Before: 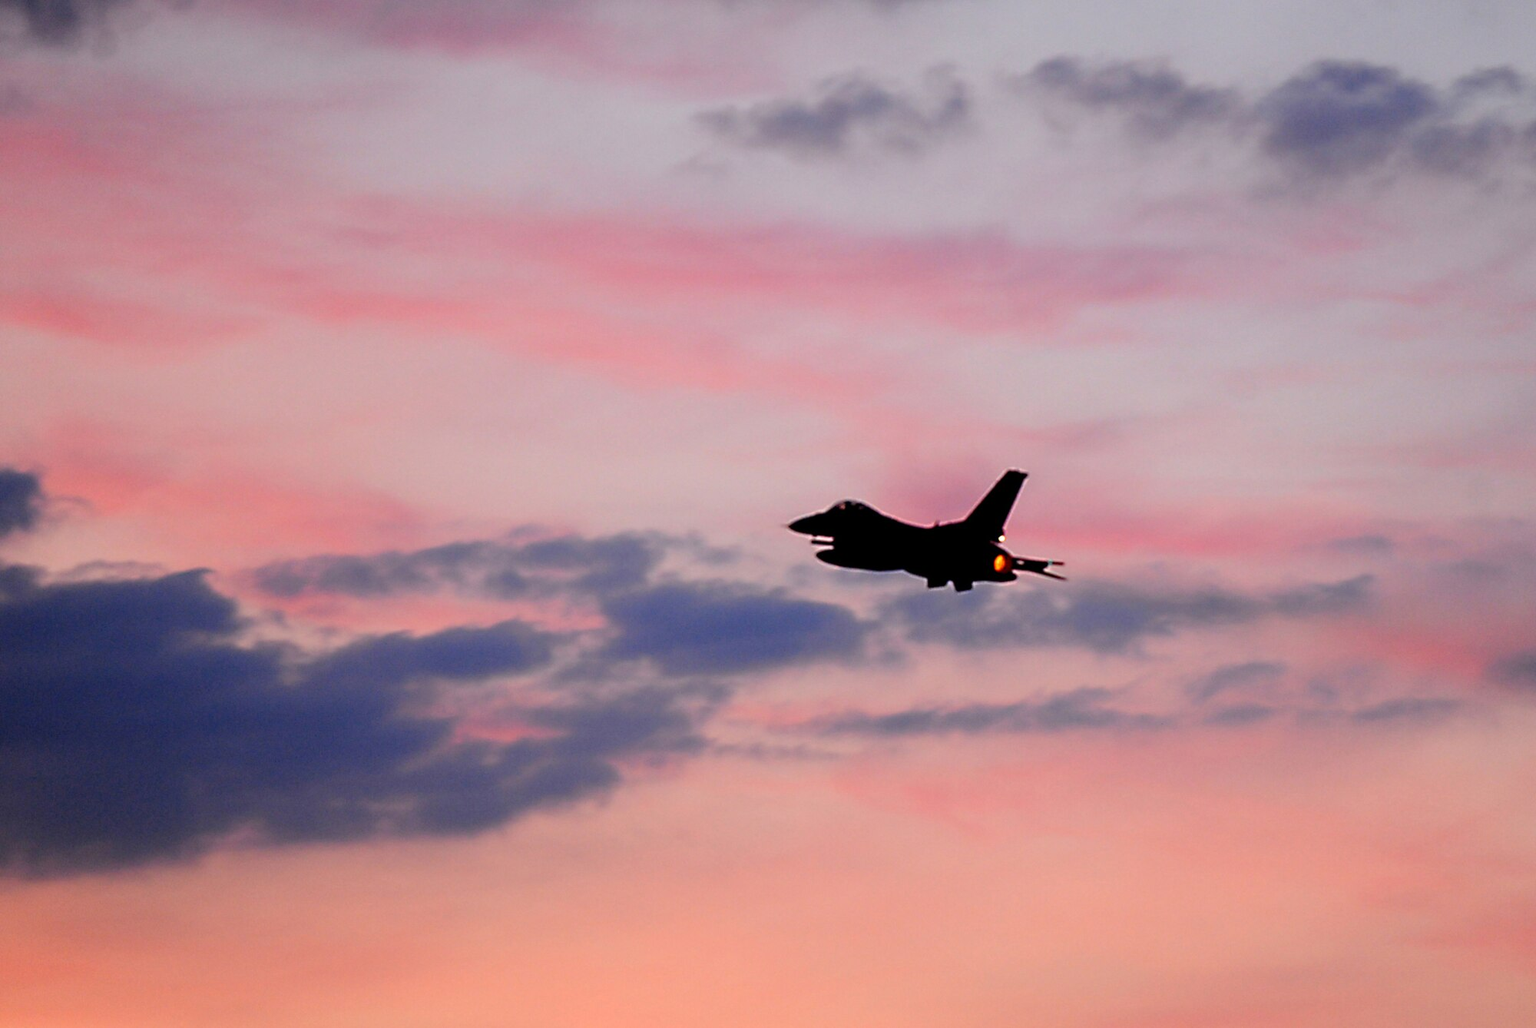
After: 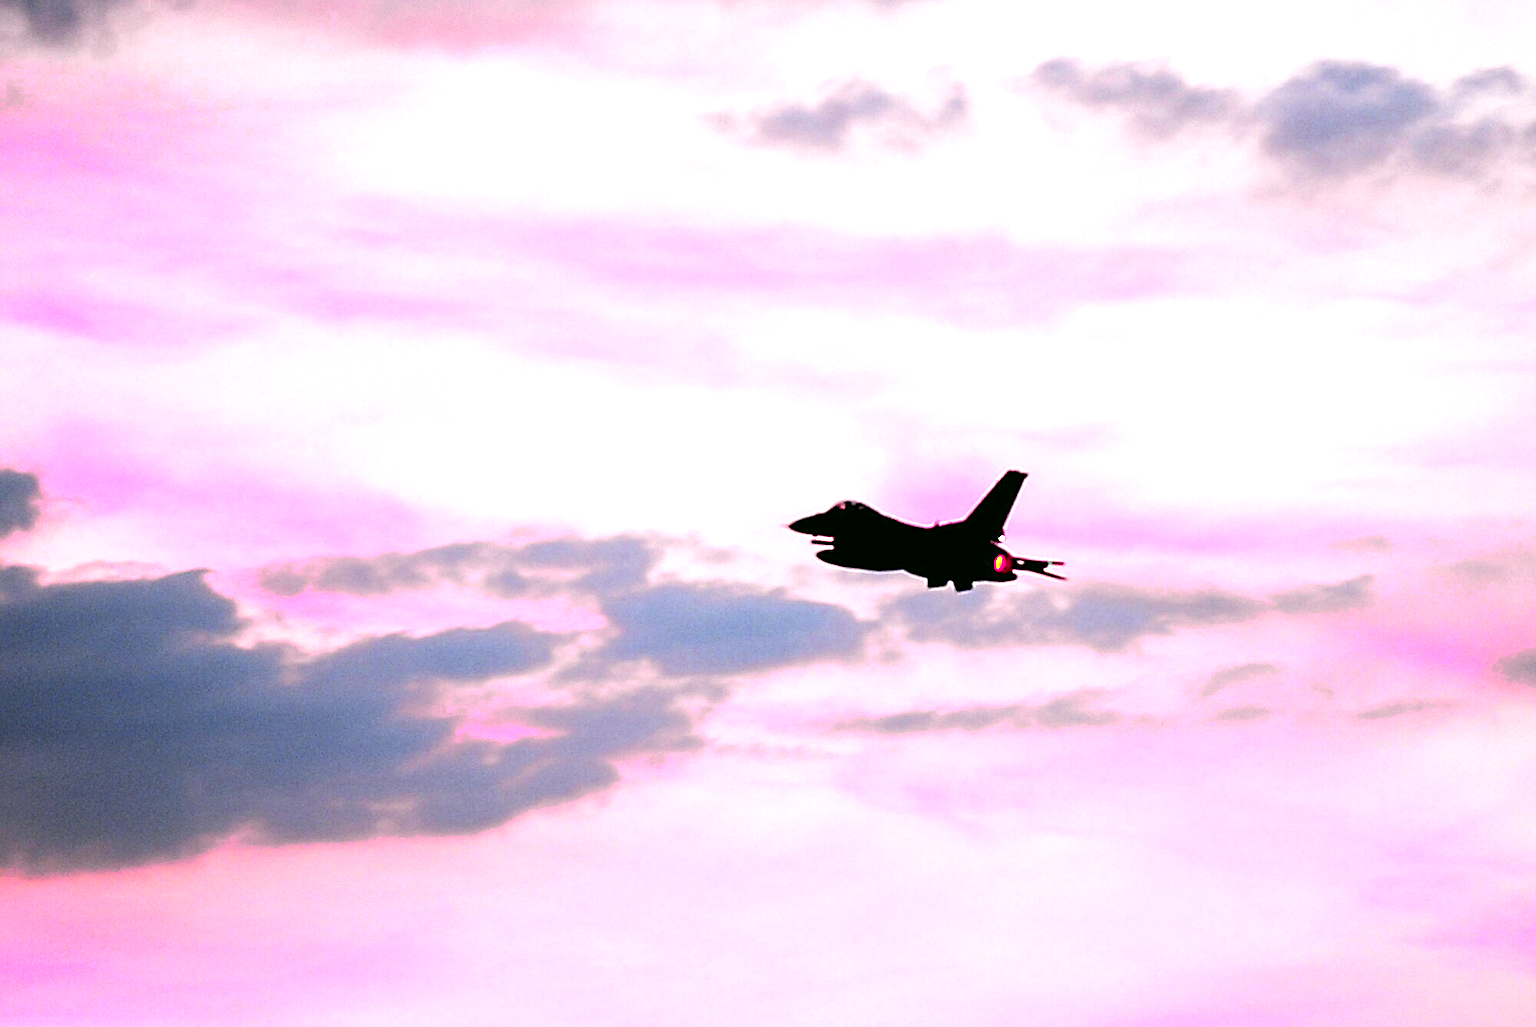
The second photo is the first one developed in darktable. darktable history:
sharpen: on, module defaults
exposure: black level correction 0, exposure 1.483 EV, compensate highlight preservation false
color zones: curves: ch0 [(0, 0.533) (0.126, 0.533) (0.234, 0.533) (0.368, 0.357) (0.5, 0.5) (0.625, 0.5) (0.74, 0.637) (0.875, 0.5)]; ch1 [(0.004, 0.708) (0.129, 0.662) (0.25, 0.5) (0.375, 0.331) (0.496, 0.396) (0.625, 0.649) (0.739, 0.26) (0.875, 0.5) (1, 0.478)]; ch2 [(0, 0.409) (0.132, 0.403) (0.236, 0.558) (0.379, 0.448) (0.5, 0.5) (0.625, 0.5) (0.691, 0.39) (0.875, 0.5)]
color correction: highlights a* 4.36, highlights b* 4.92, shadows a* -7.32, shadows b* 4.59
